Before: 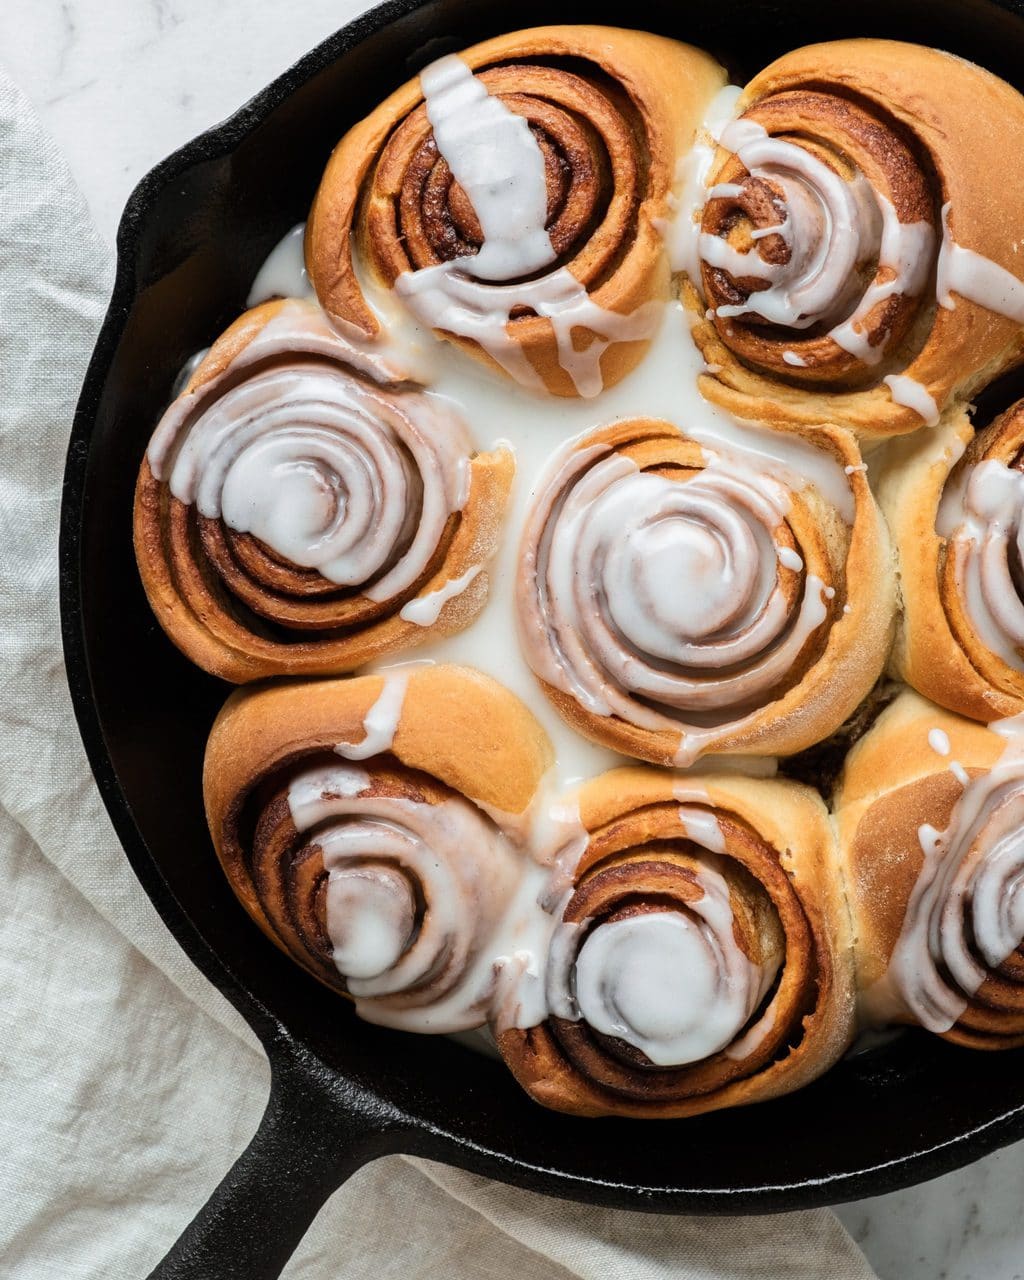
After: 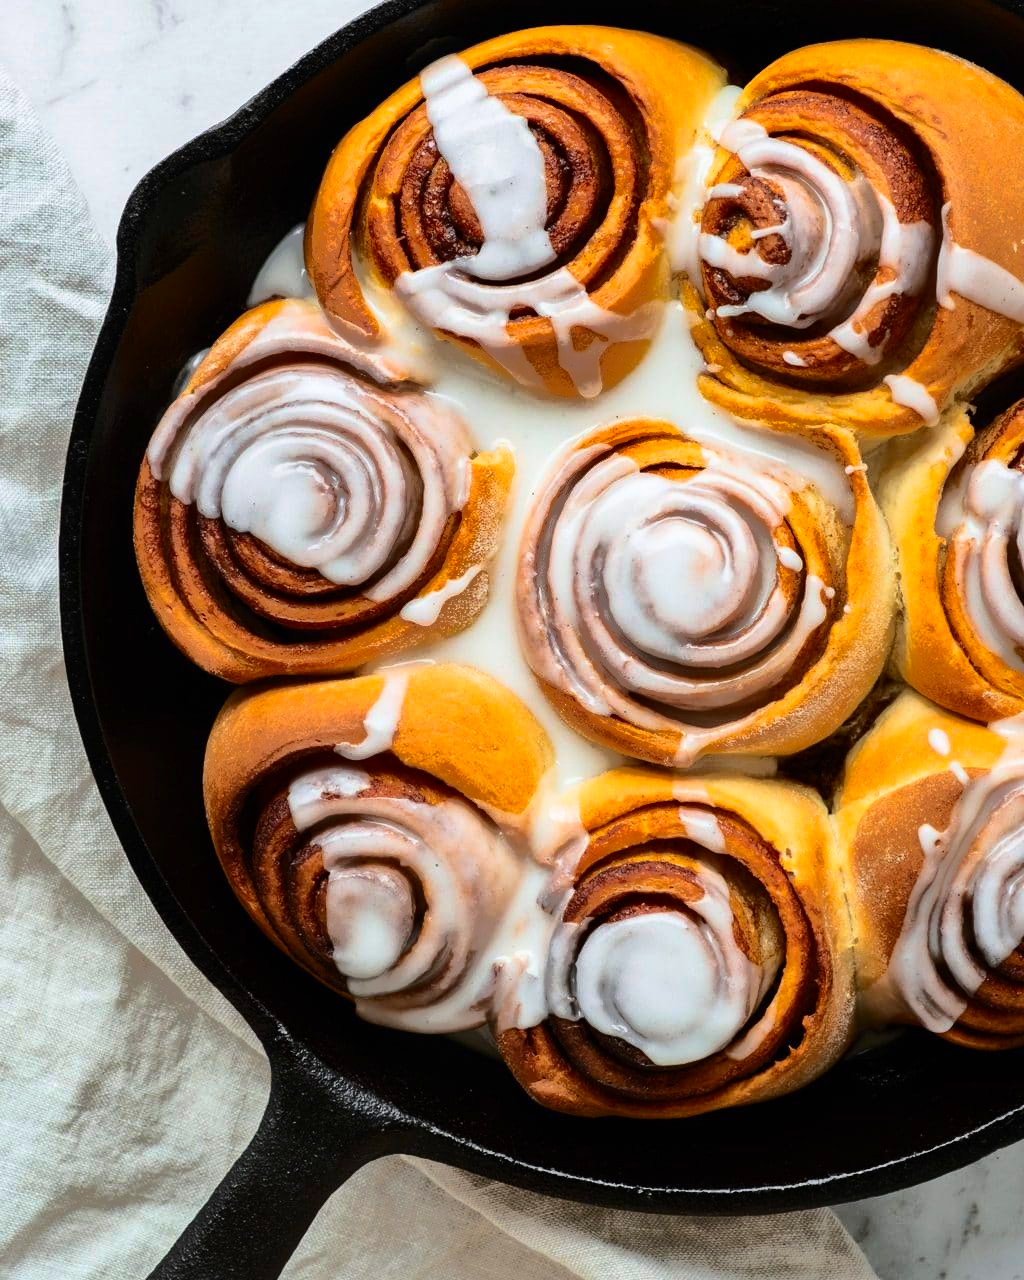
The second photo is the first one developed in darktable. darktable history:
shadows and highlights: shadows 25, highlights -70
contrast brightness saturation: contrast 0.4, brightness 0.1, saturation 0.21
